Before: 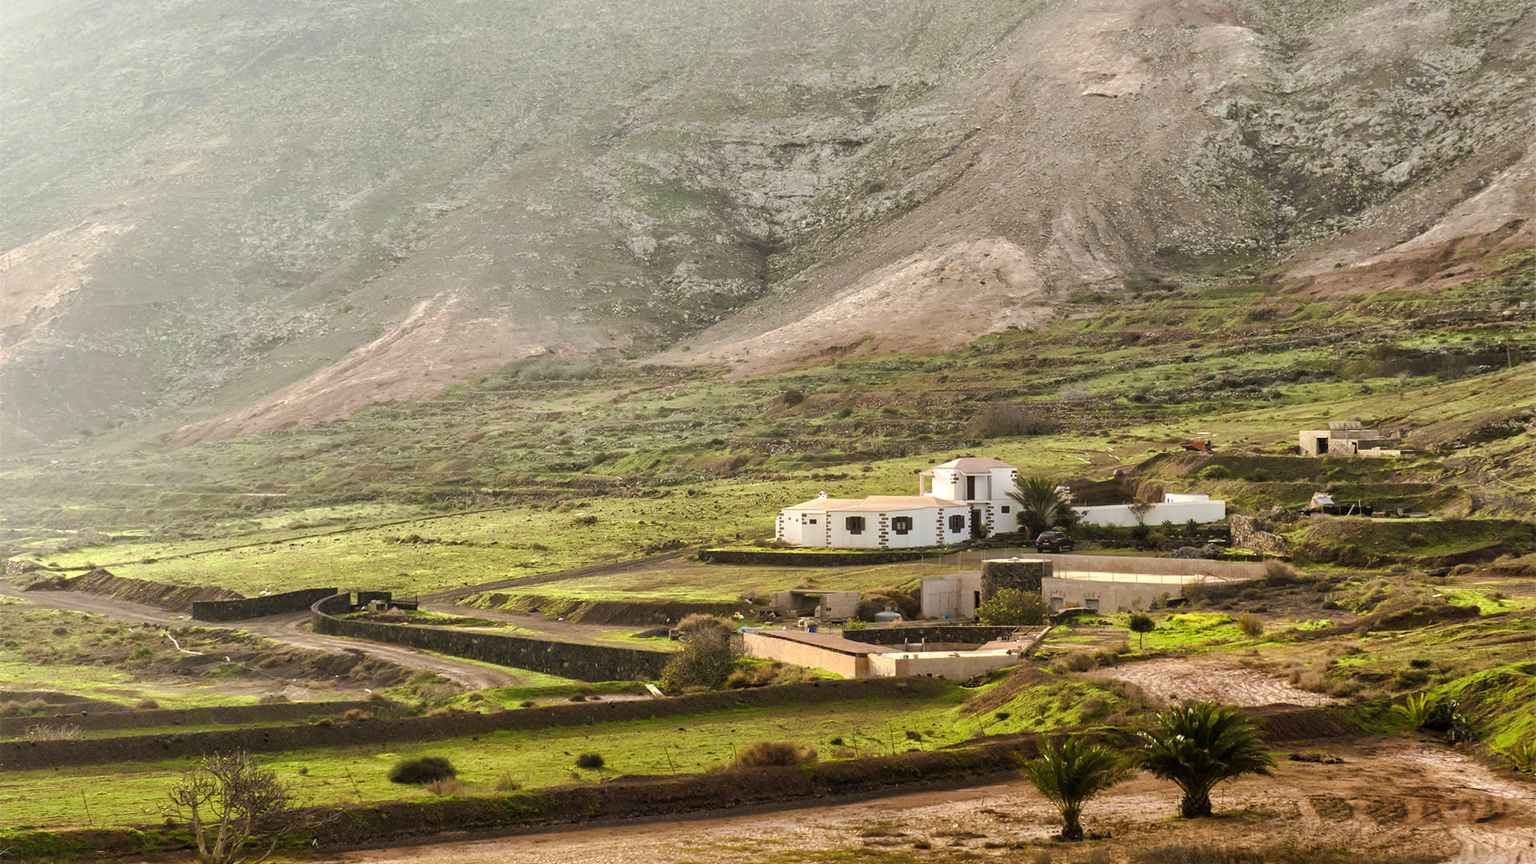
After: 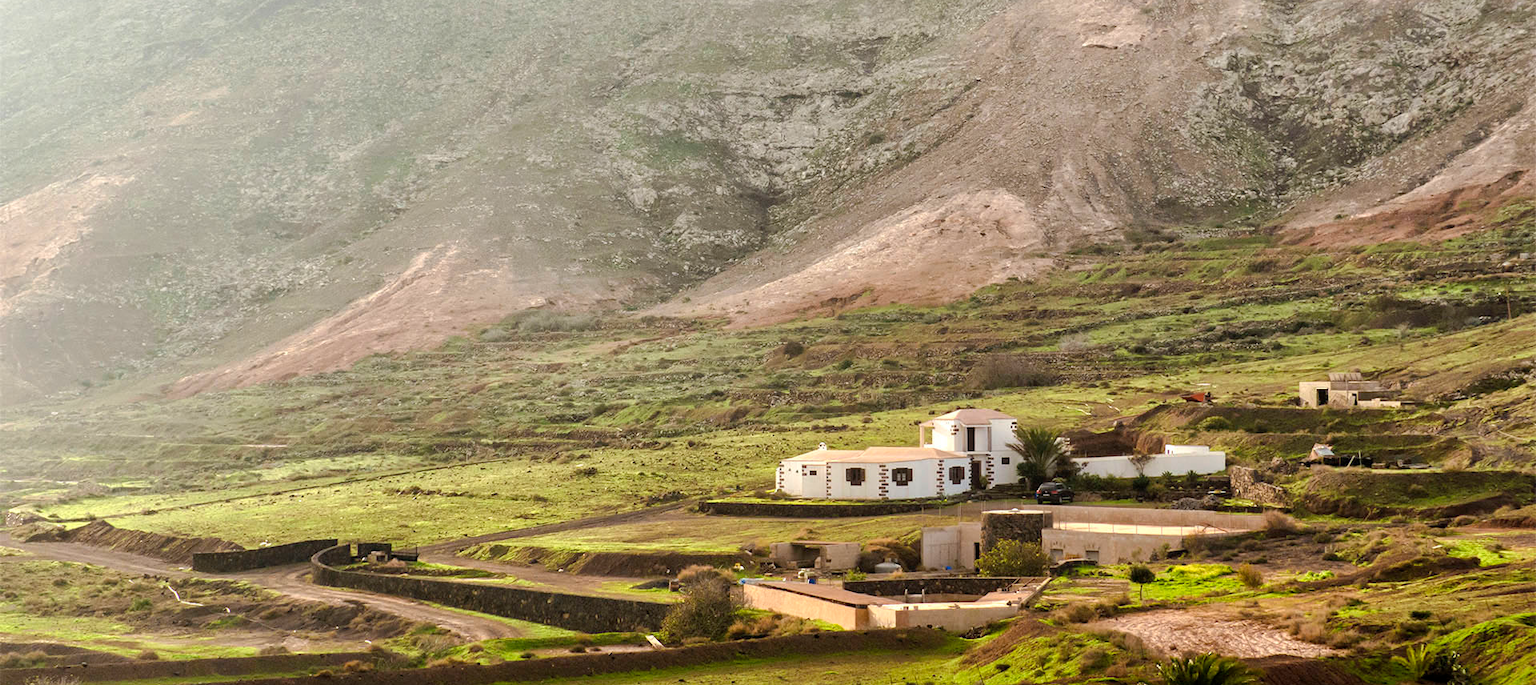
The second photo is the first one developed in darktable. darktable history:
crop and rotate: top 5.657%, bottom 14.925%
